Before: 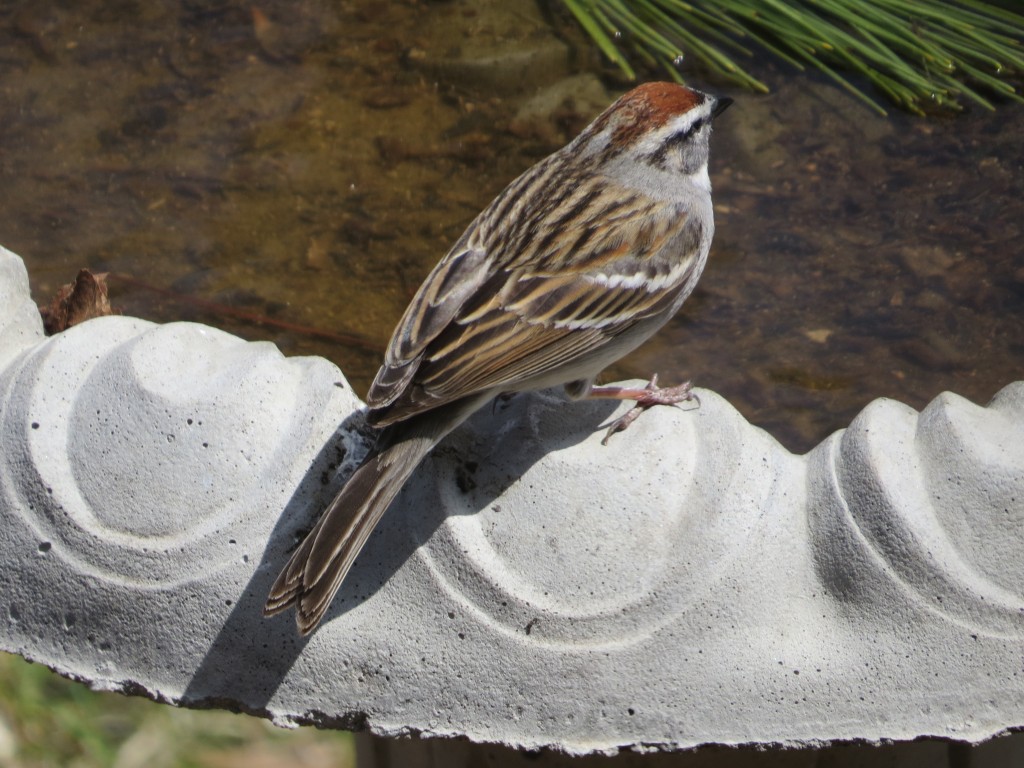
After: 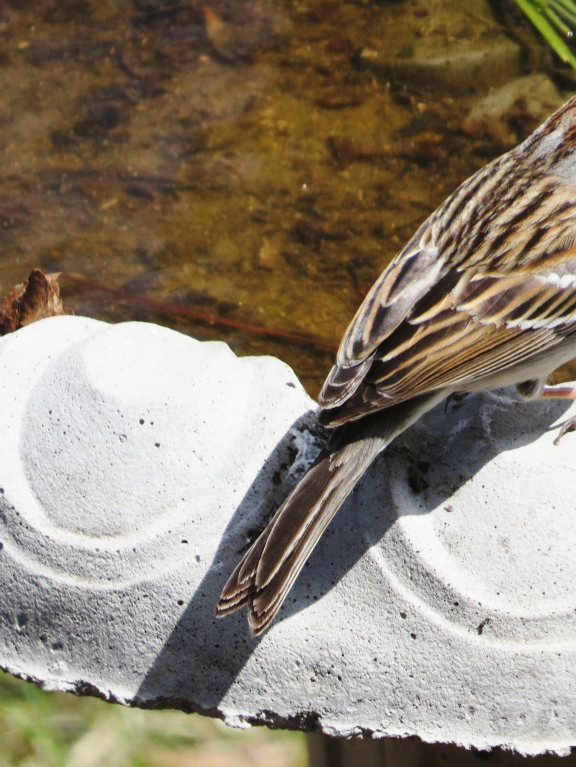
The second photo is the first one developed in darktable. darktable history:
base curve: curves: ch0 [(0, 0) (0.028, 0.03) (0.121, 0.232) (0.46, 0.748) (0.859, 0.968) (1, 1)], preserve colors none
tone curve: curves: ch0 [(0, 0) (0.003, 0.003) (0.011, 0.011) (0.025, 0.025) (0.044, 0.044) (0.069, 0.069) (0.1, 0.099) (0.136, 0.135) (0.177, 0.176) (0.224, 0.223) (0.277, 0.275) (0.335, 0.333) (0.399, 0.396) (0.468, 0.465) (0.543, 0.541) (0.623, 0.622) (0.709, 0.708) (0.801, 0.8) (0.898, 0.897) (1, 1)], color space Lab, independent channels, preserve colors none
crop: left 4.737%, right 38.975%
